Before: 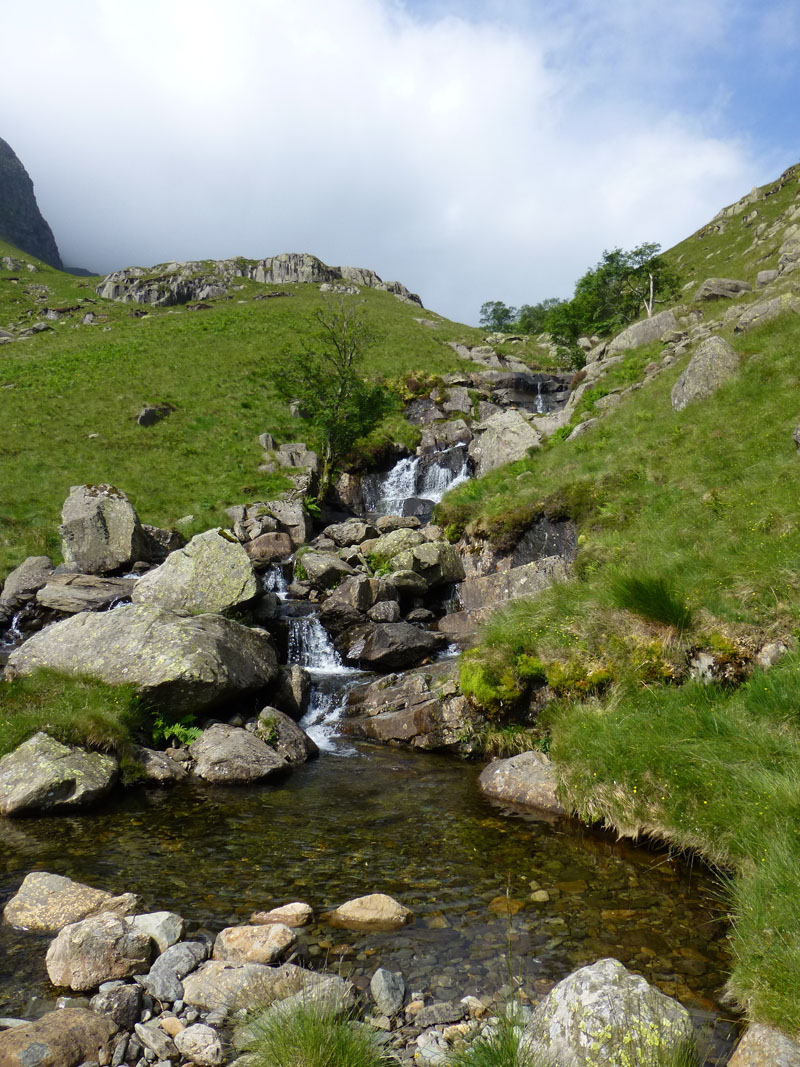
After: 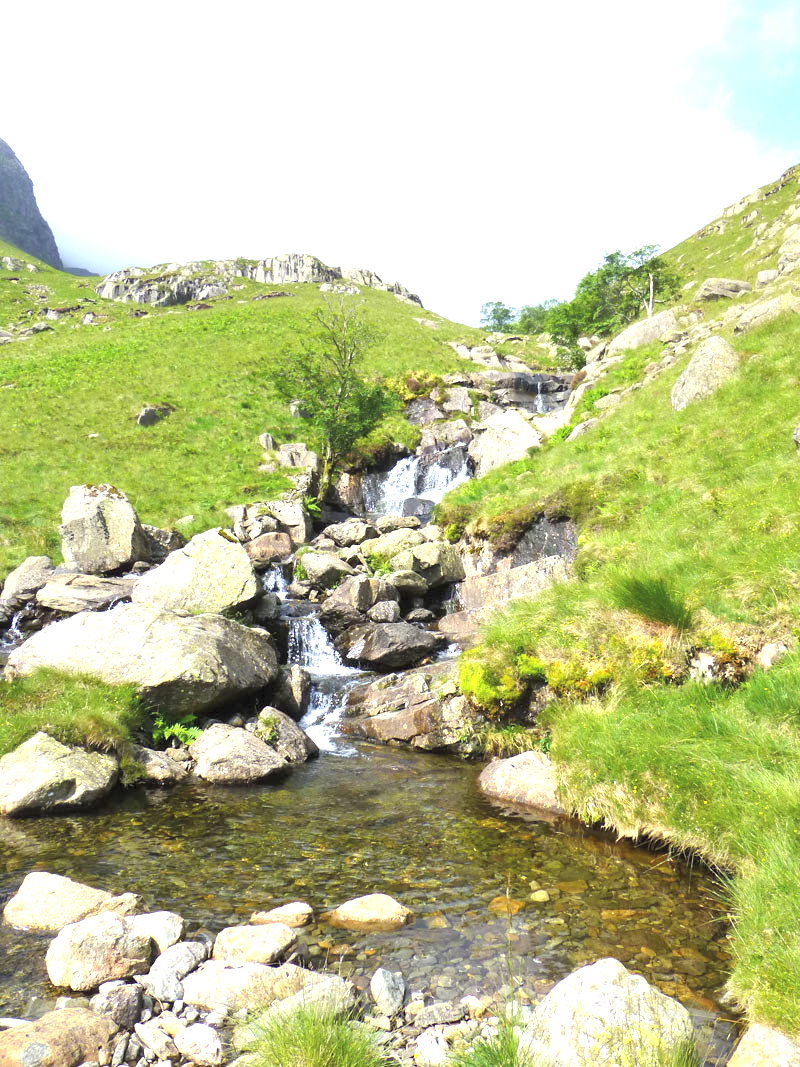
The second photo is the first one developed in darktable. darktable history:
exposure: black level correction 0, exposure 1.675 EV, compensate exposure bias true, compensate highlight preservation false
tone equalizer: on, module defaults
contrast brightness saturation: brightness 0.15
